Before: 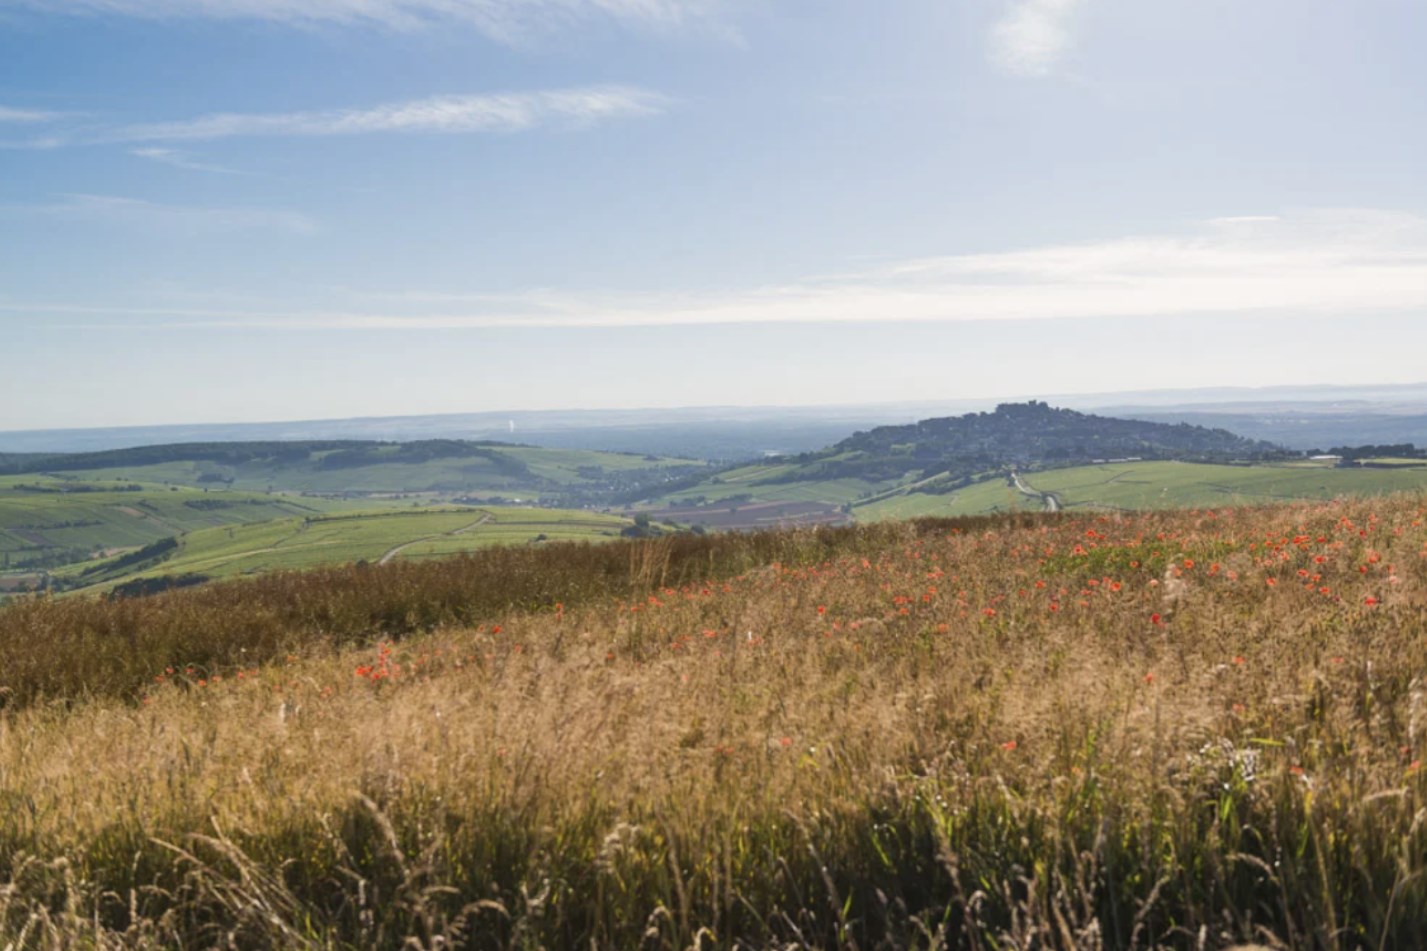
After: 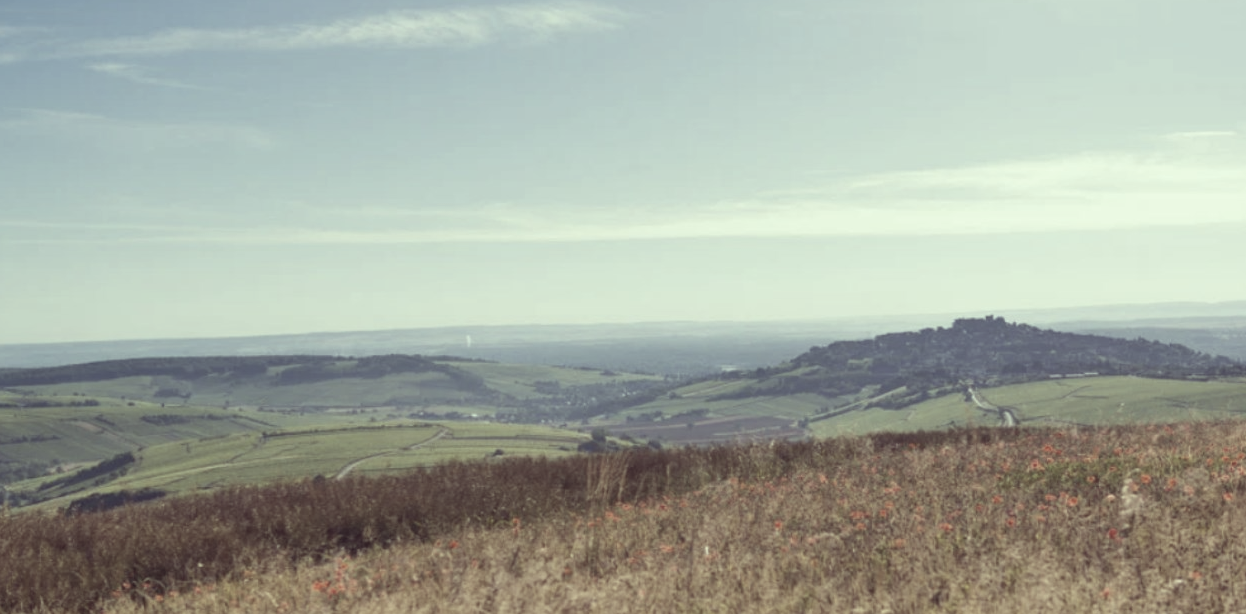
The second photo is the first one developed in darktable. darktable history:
color correction: highlights a* -20.17, highlights b* 20.27, shadows a* 20.03, shadows b* -20.46, saturation 0.43
crop: left 3.015%, top 8.969%, right 9.647%, bottom 26.457%
velvia: strength 15%
